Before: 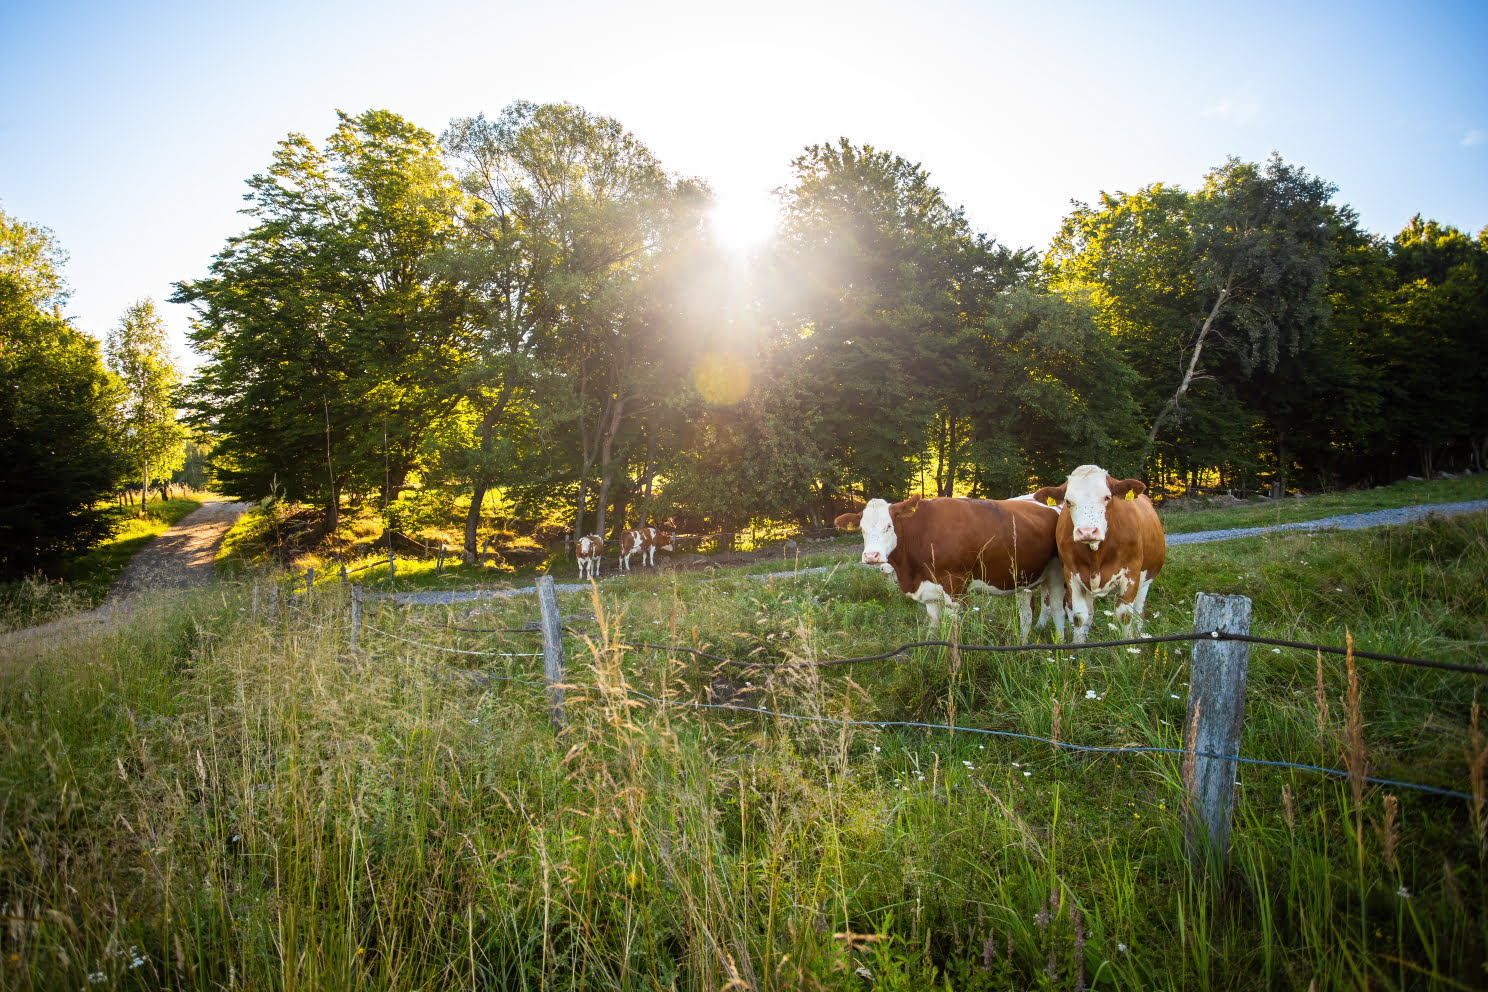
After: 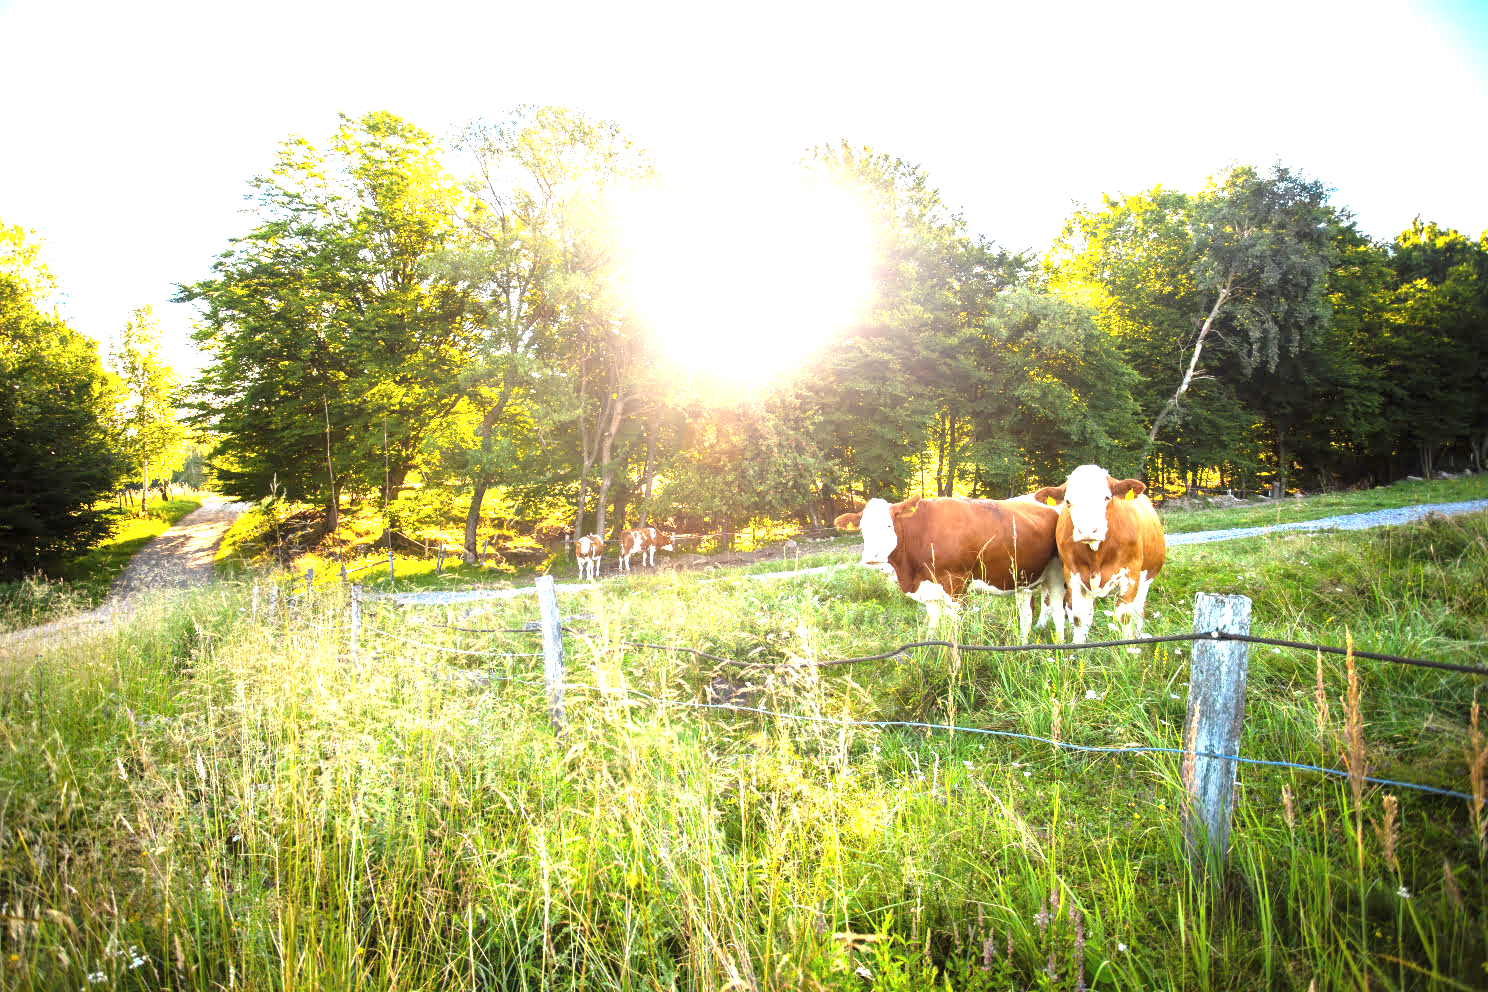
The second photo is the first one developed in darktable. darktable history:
exposure: black level correction 0, exposure 1.998 EV, compensate exposure bias true, compensate highlight preservation false
